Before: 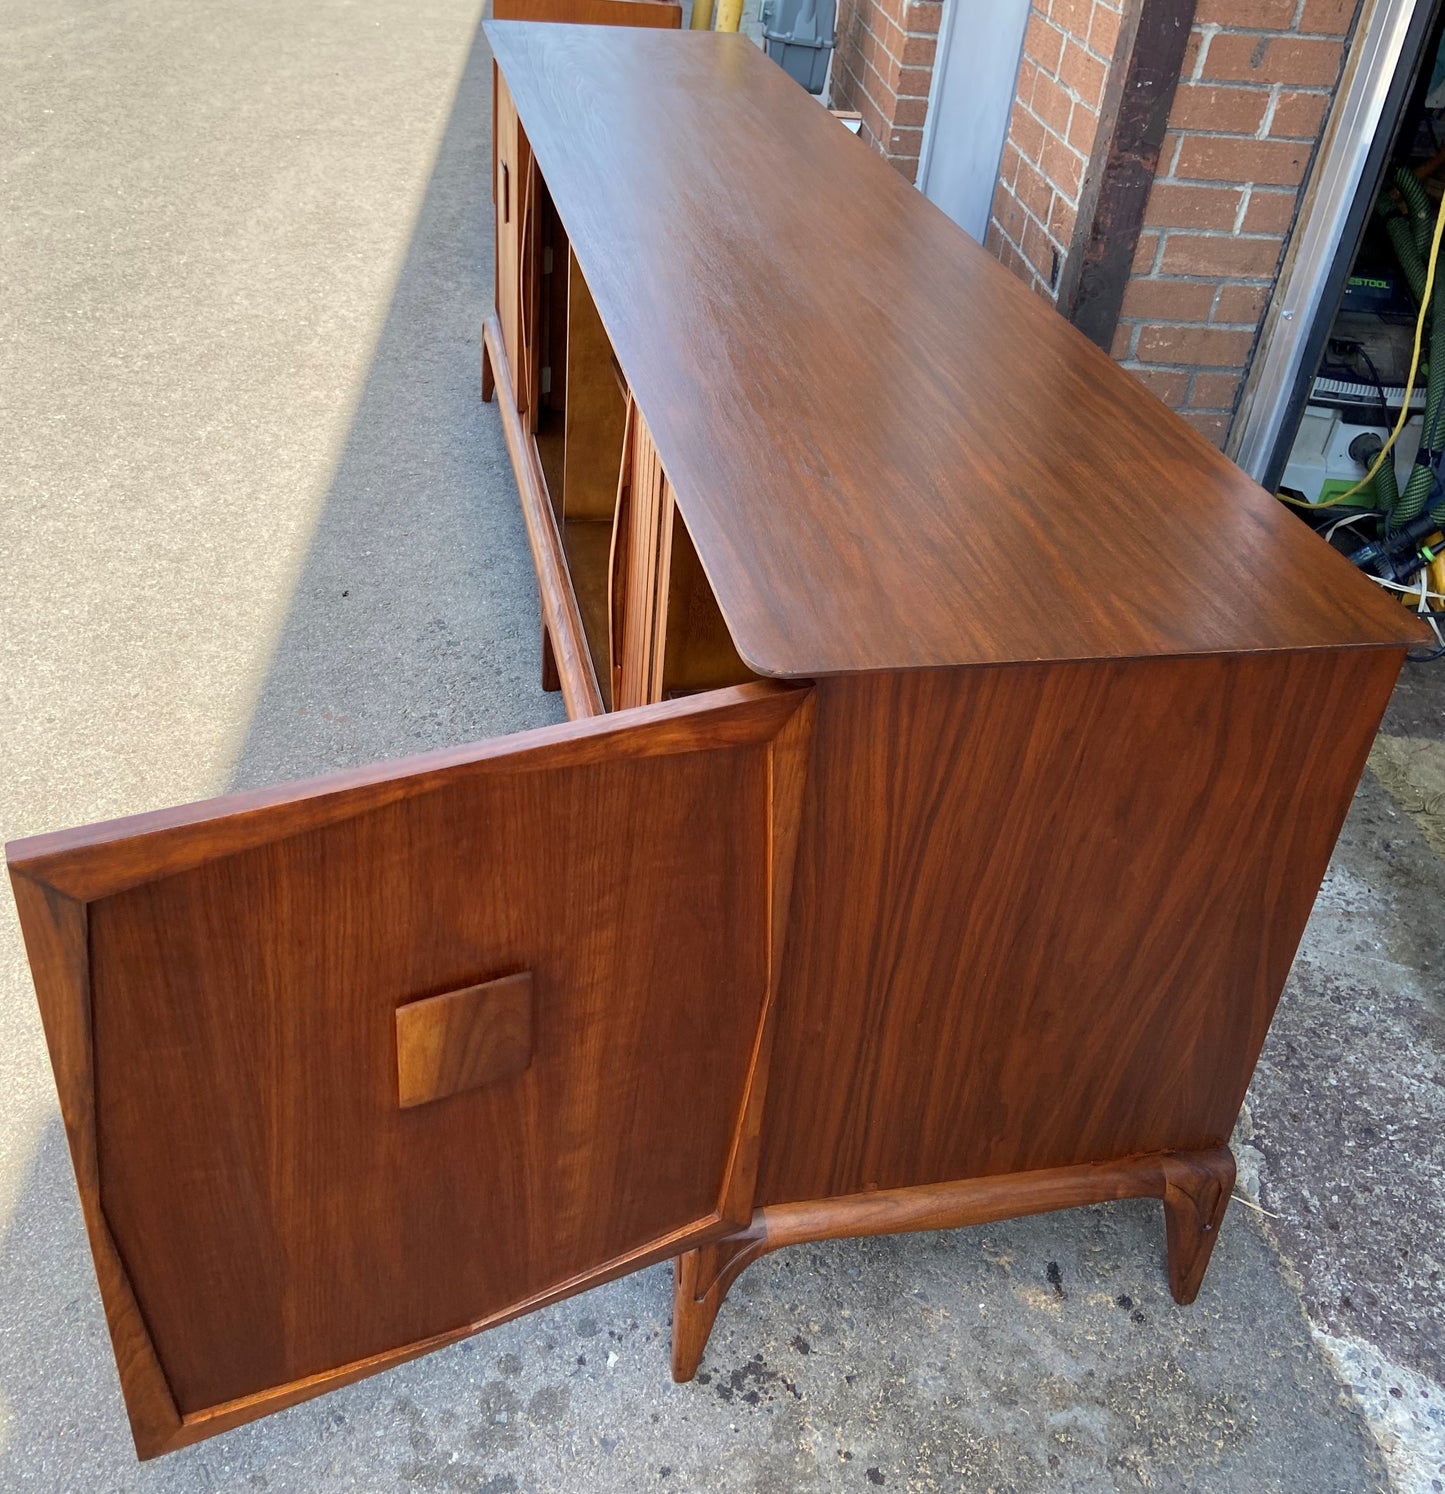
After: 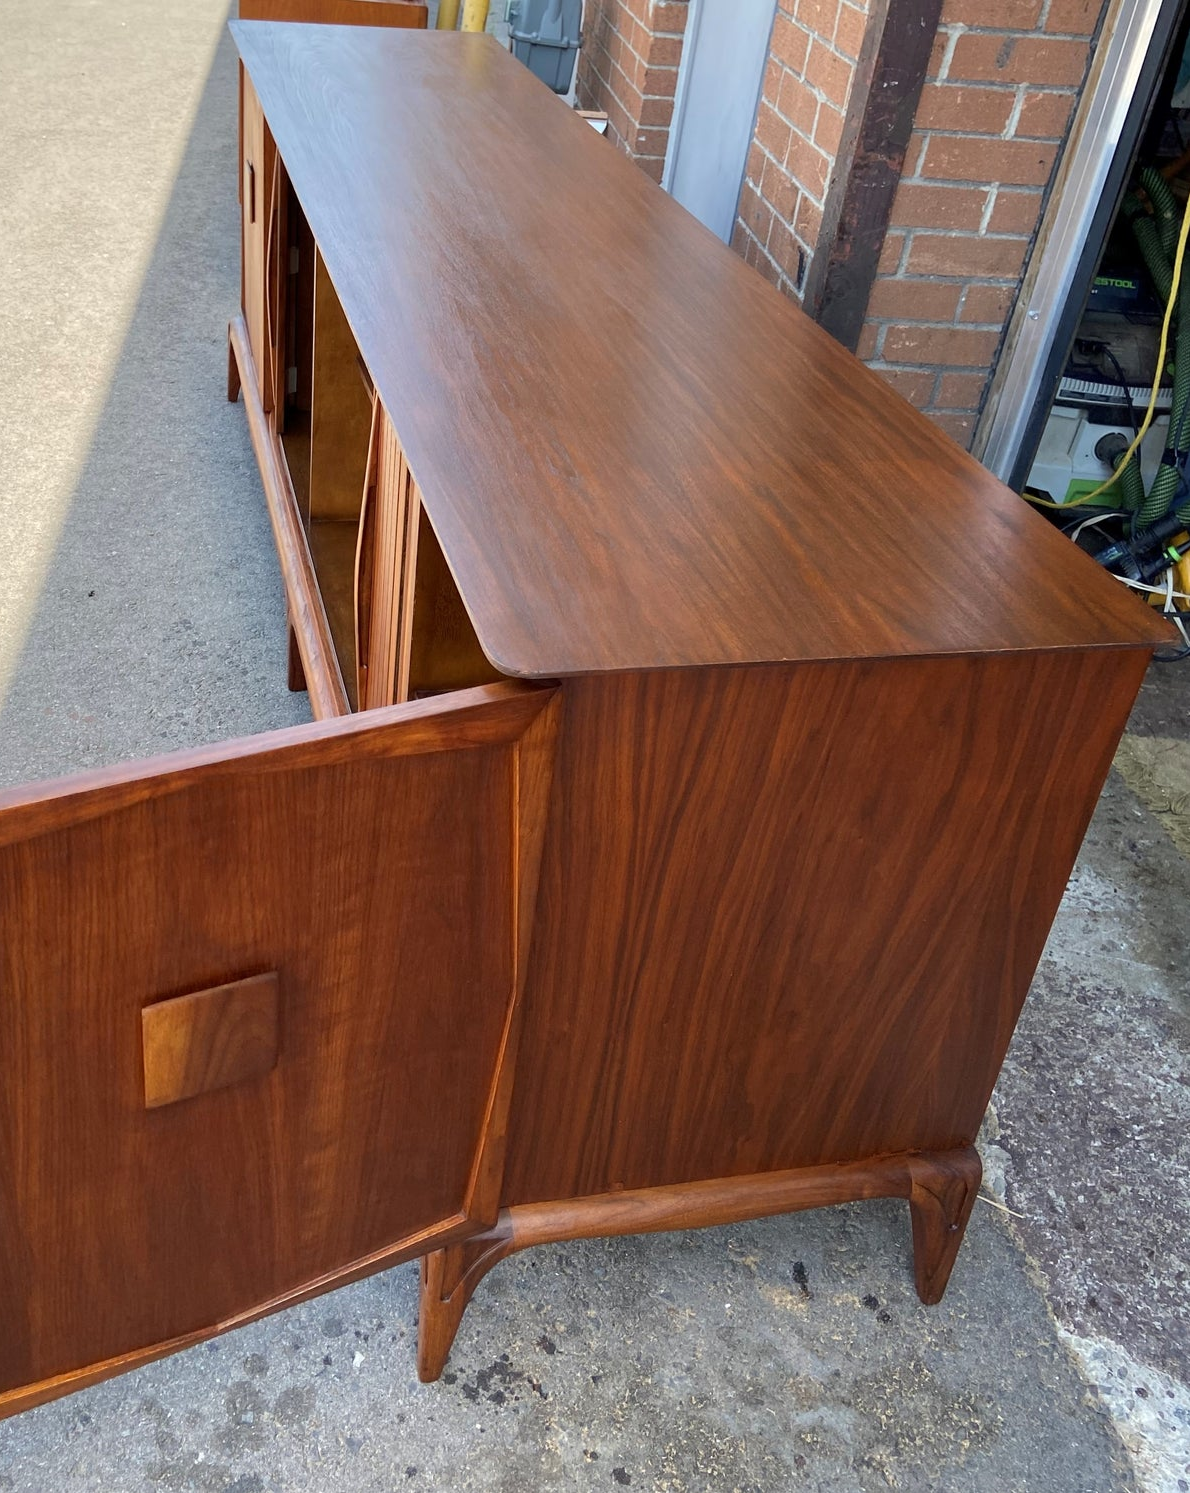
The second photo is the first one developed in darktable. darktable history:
base curve: curves: ch0 [(0, 0) (0.989, 0.992)], preserve colors none
crop: left 17.582%, bottom 0.031%
